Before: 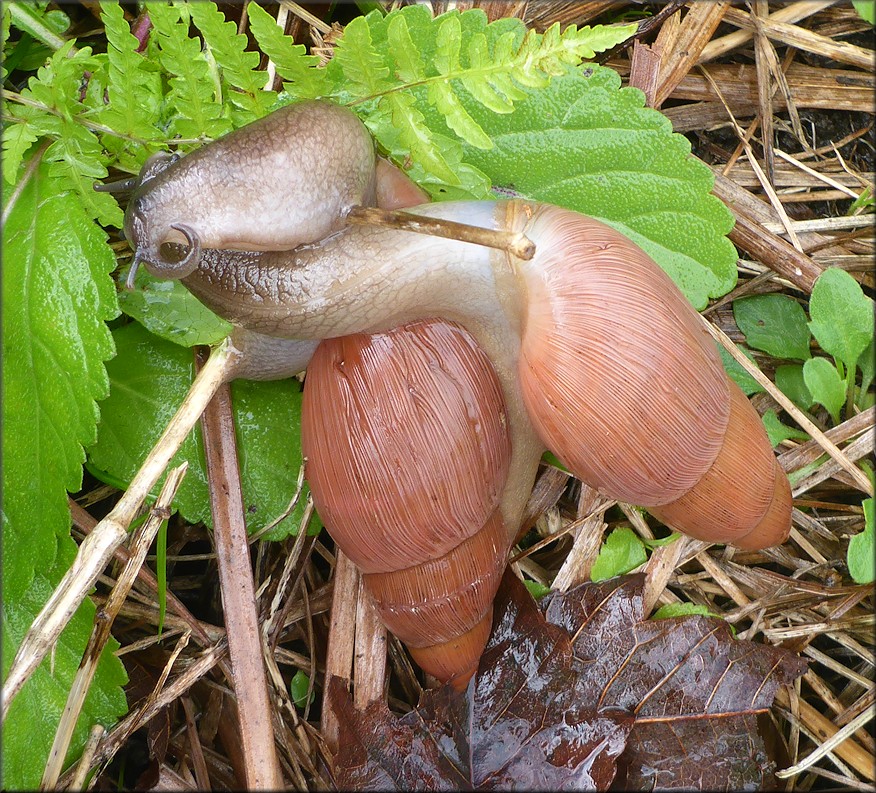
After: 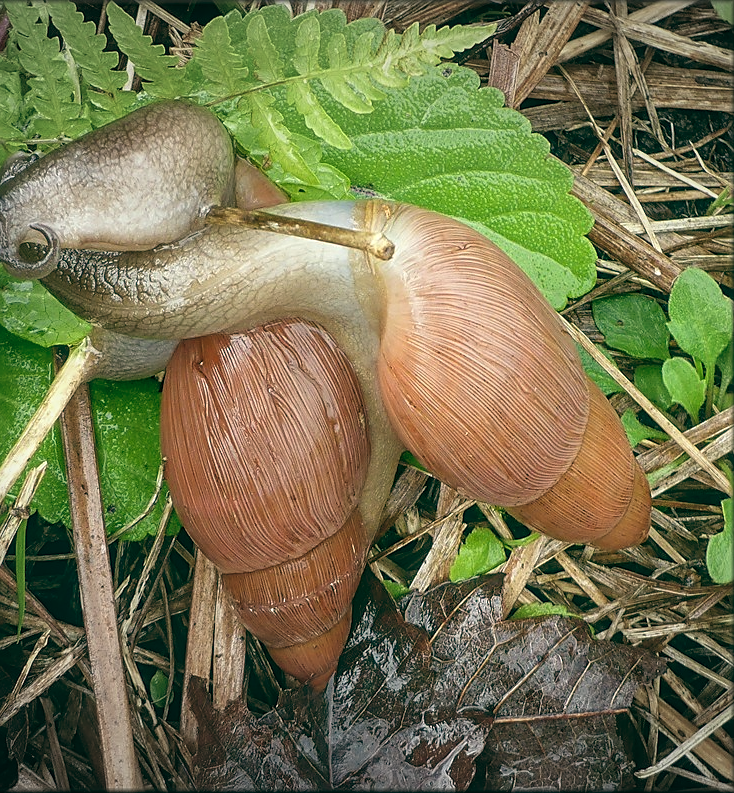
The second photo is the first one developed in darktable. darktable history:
sharpen: on, module defaults
color balance: lift [1.005, 0.99, 1.007, 1.01], gamma [1, 1.034, 1.032, 0.966], gain [0.873, 1.055, 1.067, 0.933]
crop: left 16.145%
vignetting: fall-off radius 100%, width/height ratio 1.337
local contrast: on, module defaults
